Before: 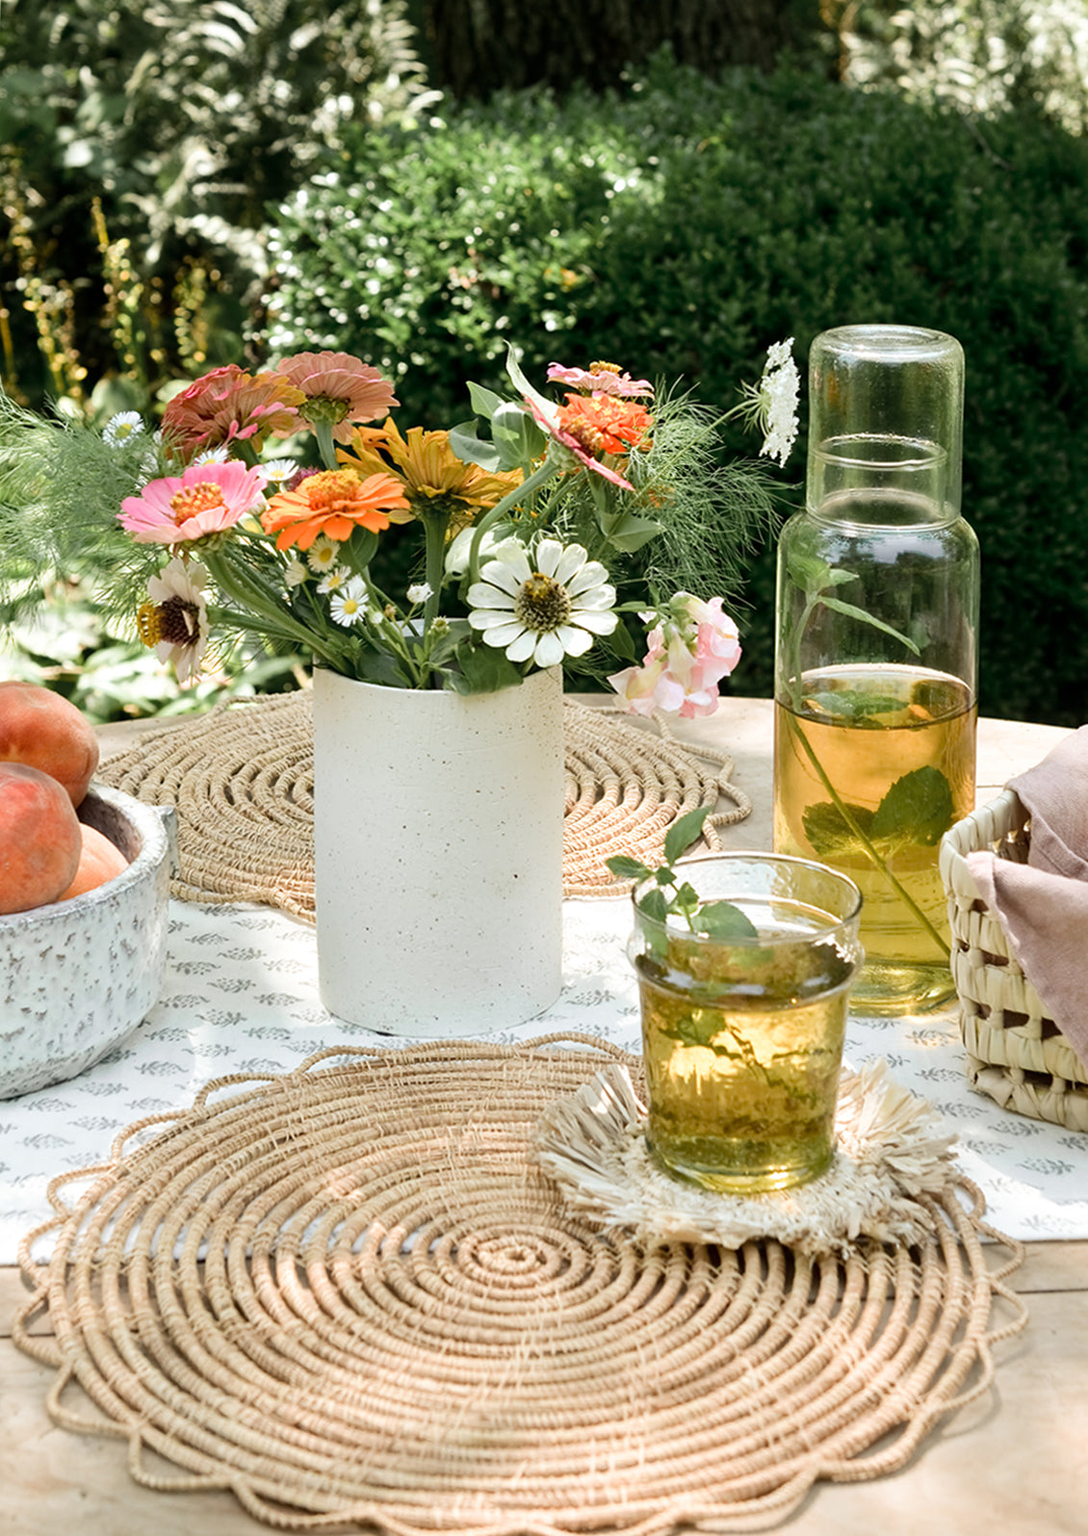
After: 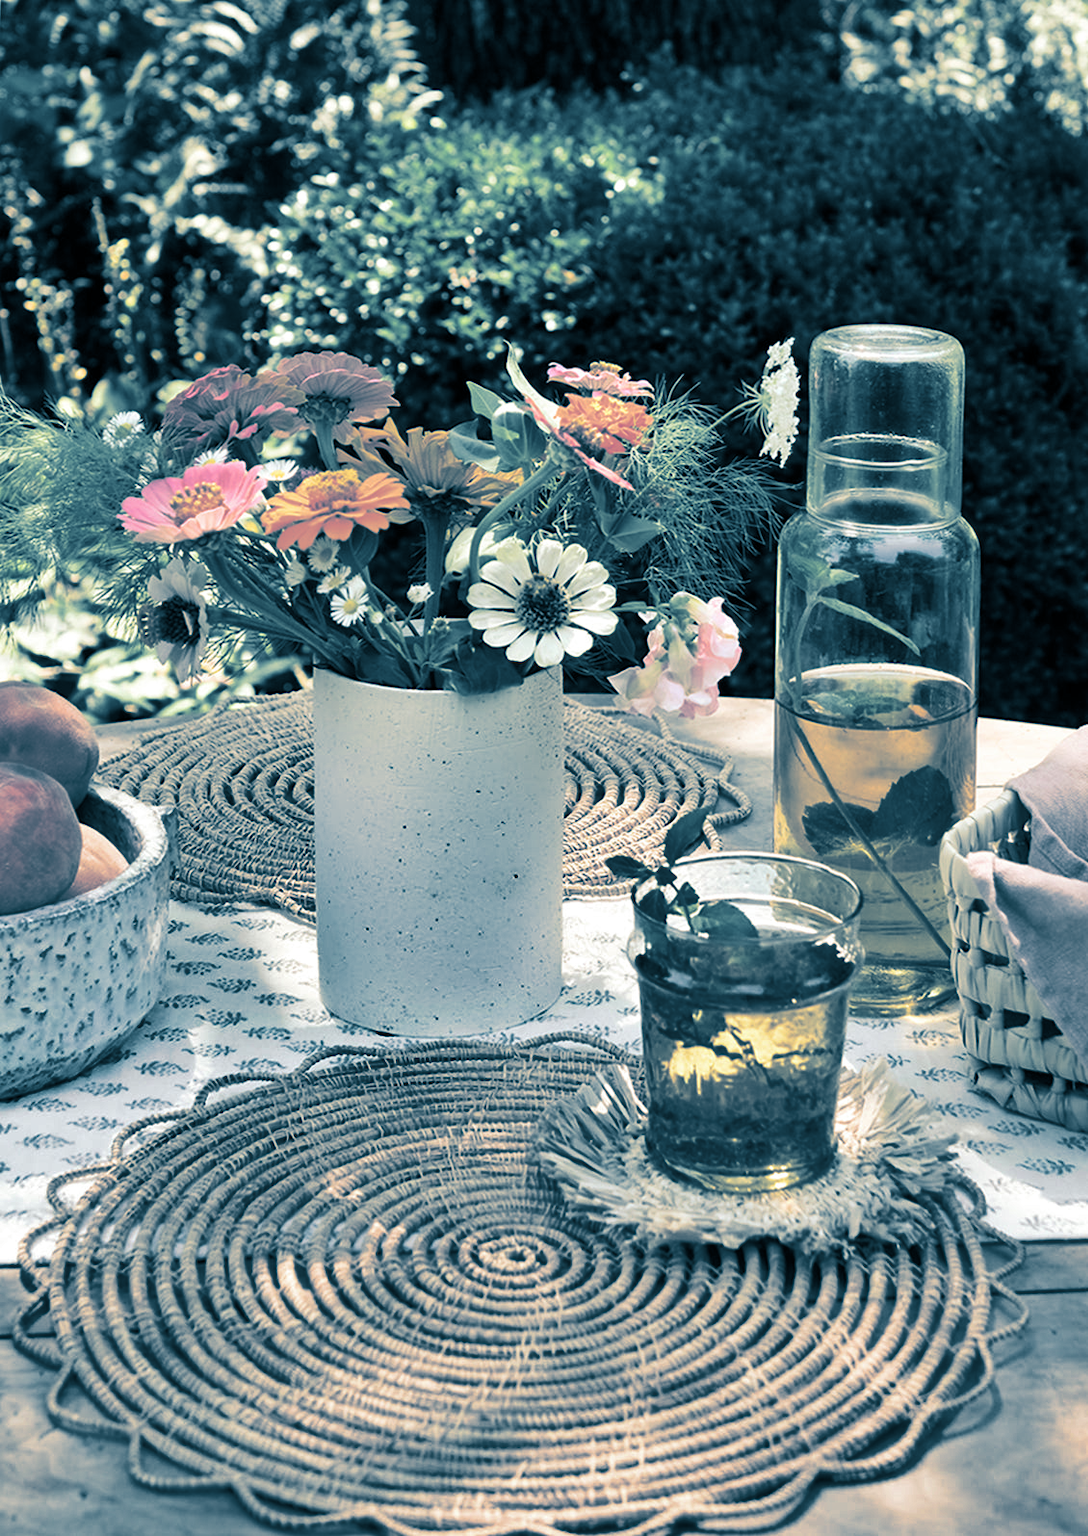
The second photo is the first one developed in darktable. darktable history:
shadows and highlights: radius 108.52, shadows 40.68, highlights -72.88, low approximation 0.01, soften with gaussian
split-toning: shadows › hue 212.4°, balance -70
